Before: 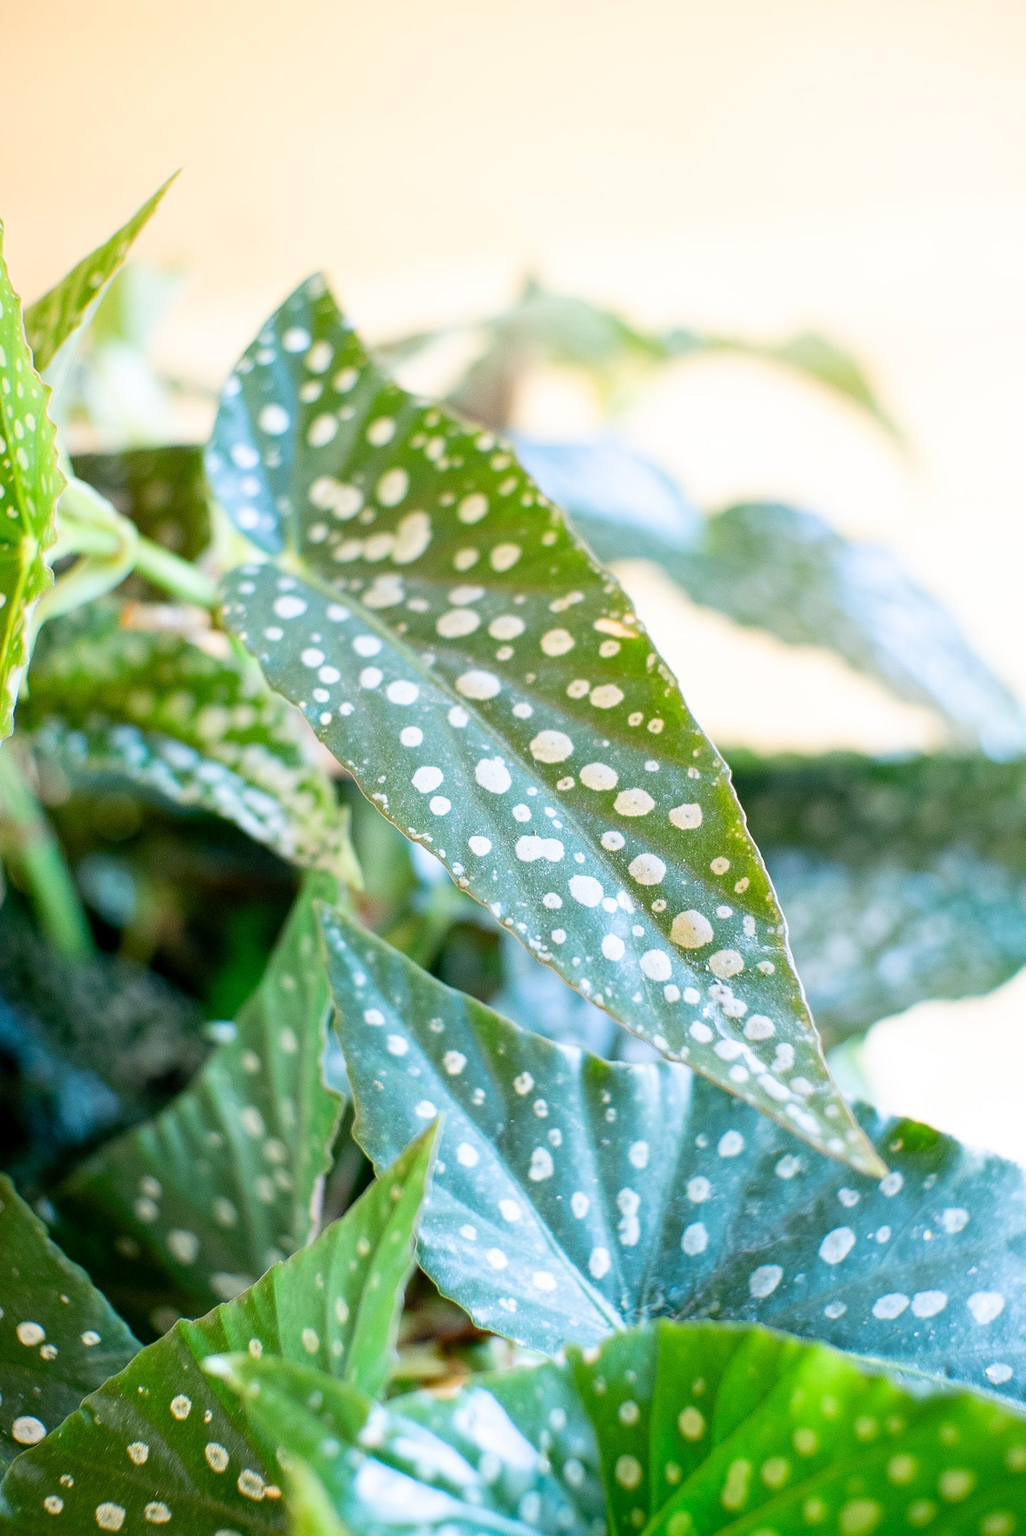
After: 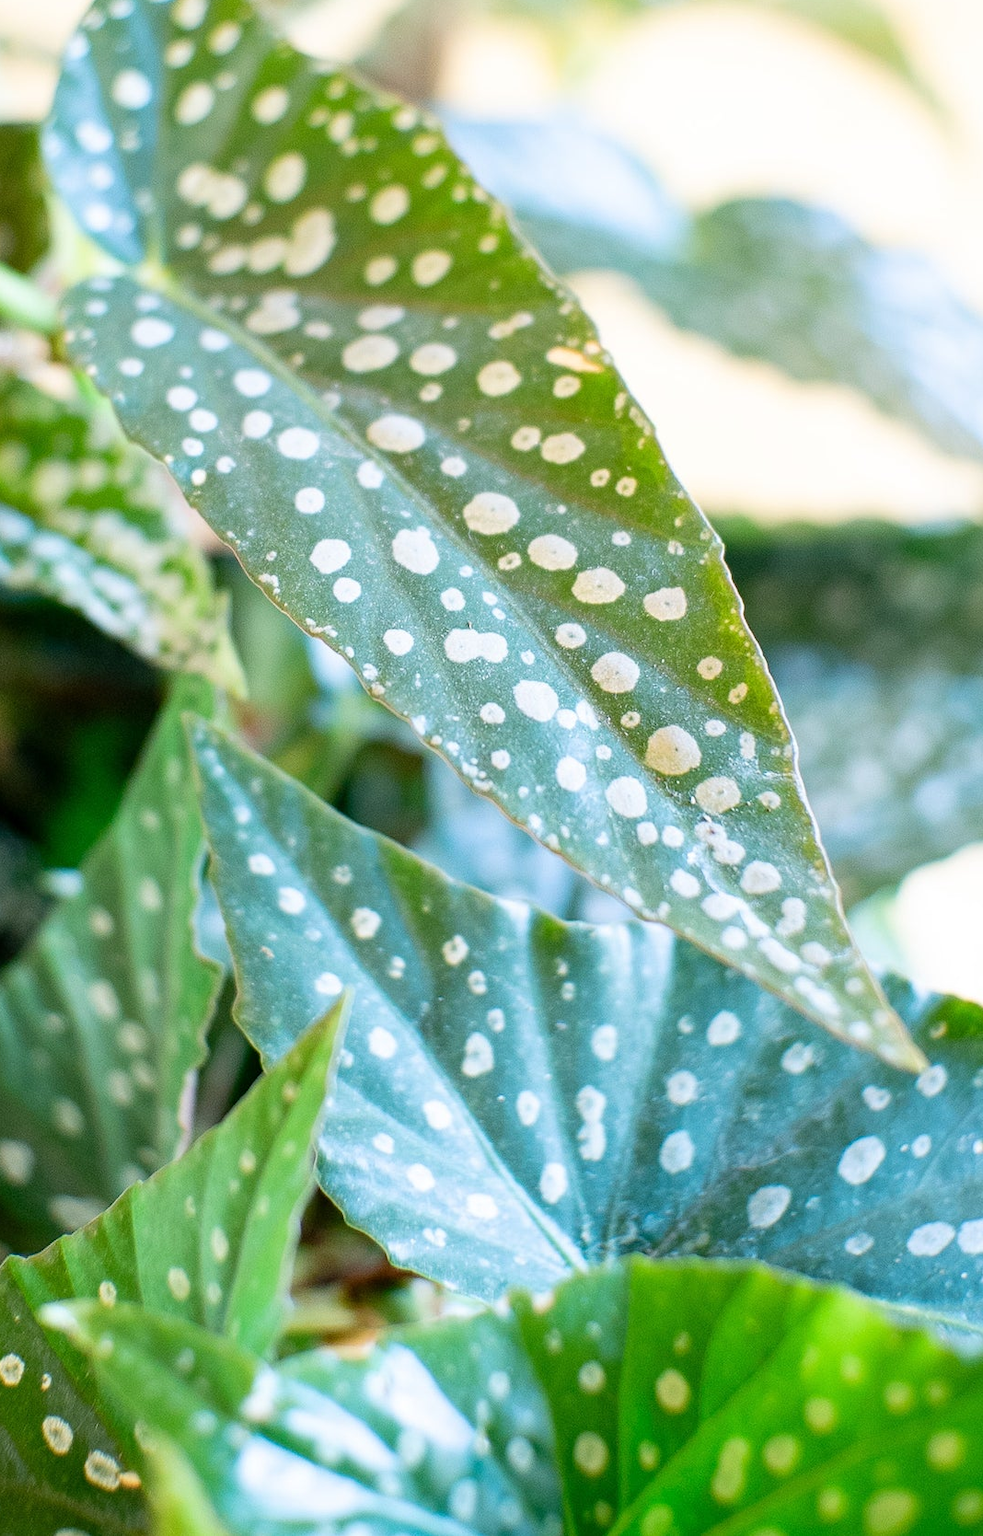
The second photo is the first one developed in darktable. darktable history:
crop: left 16.871%, top 22.857%, right 9.116%
white balance: red 1, blue 1
